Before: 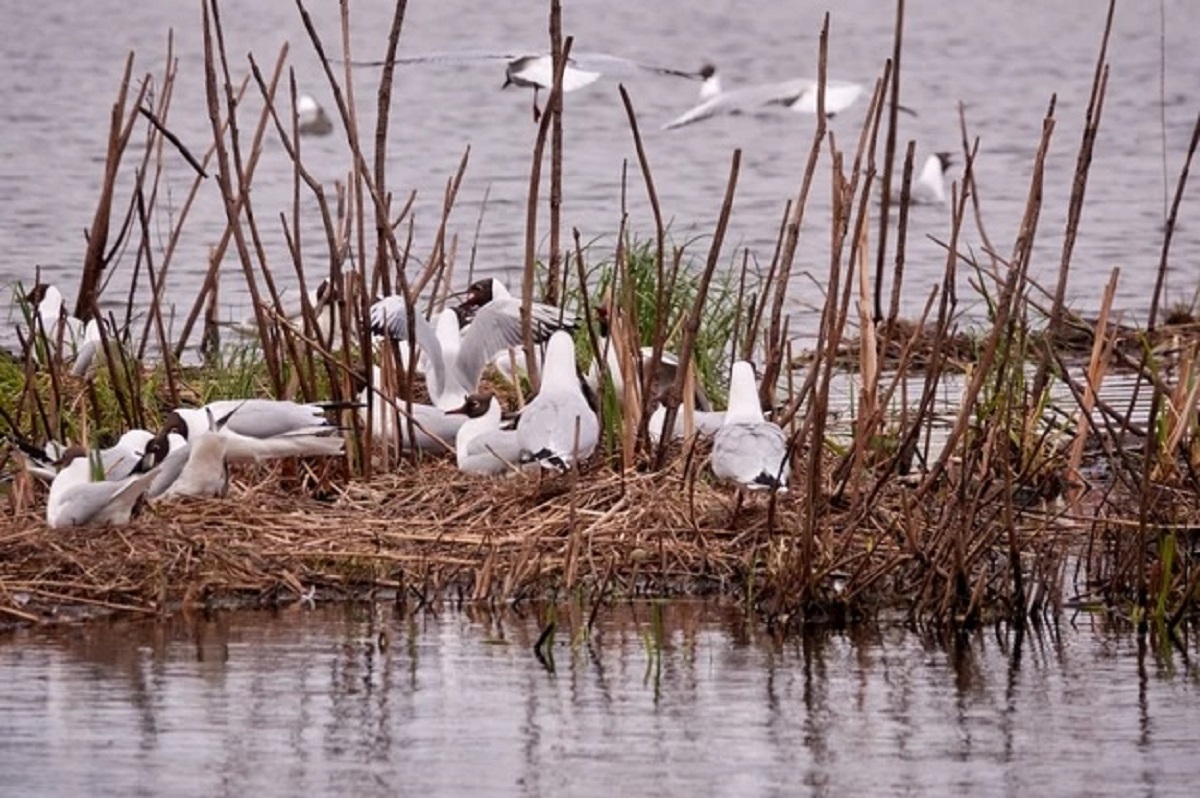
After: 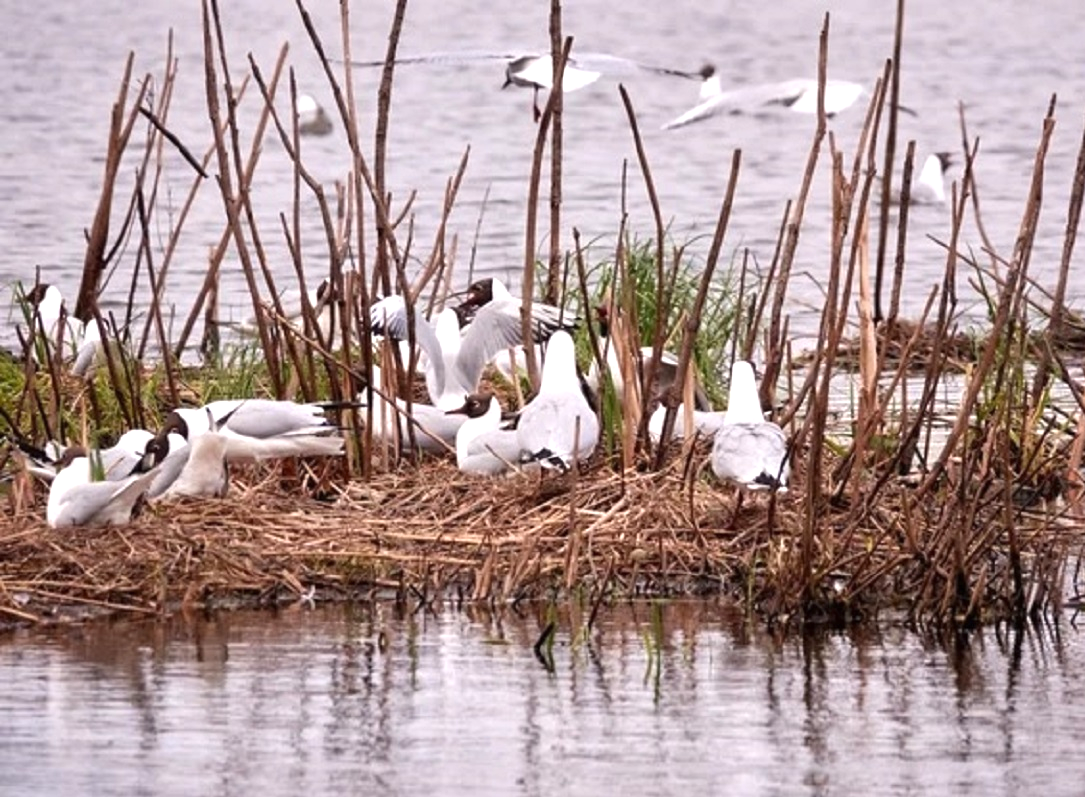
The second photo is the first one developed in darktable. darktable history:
crop: right 9.508%, bottom 0.028%
exposure: black level correction 0, exposure 0.594 EV, compensate exposure bias true, compensate highlight preservation false
